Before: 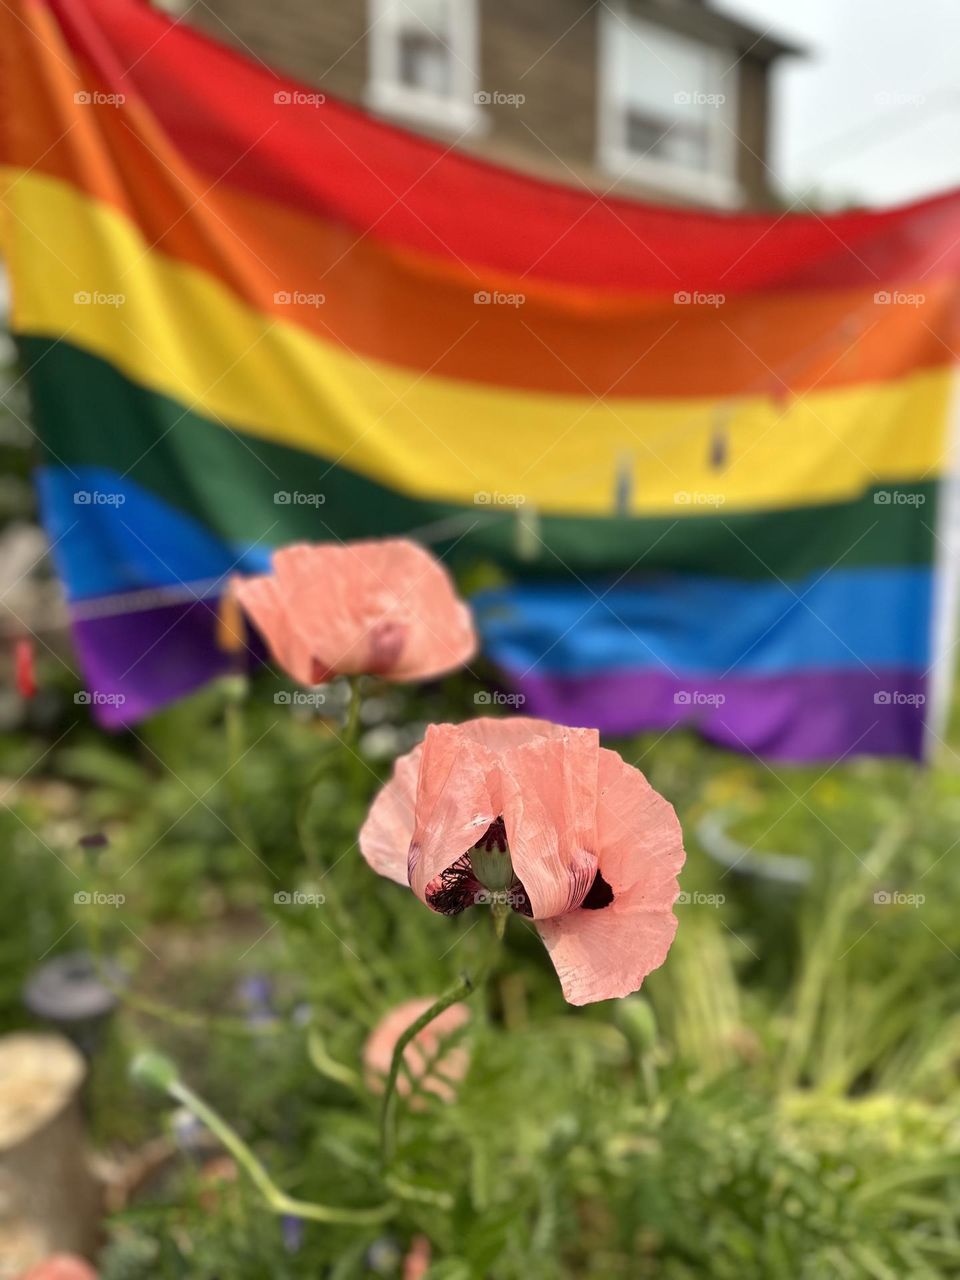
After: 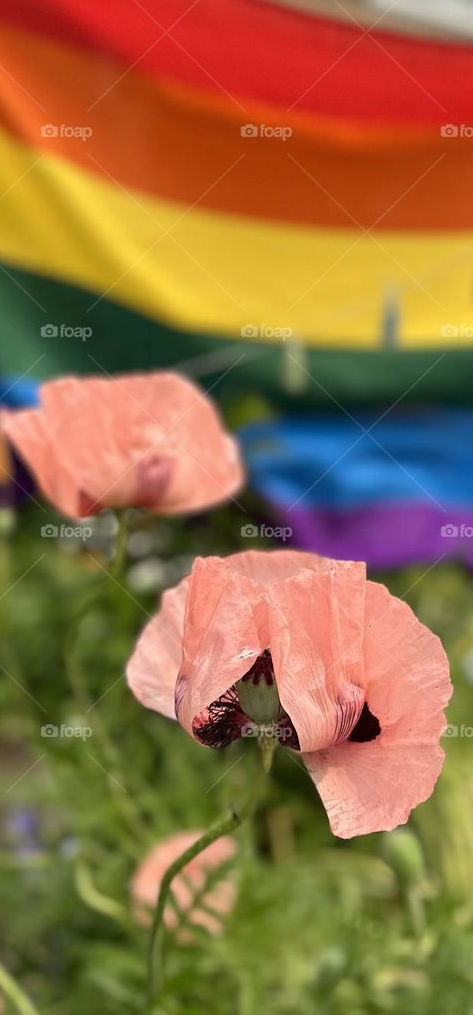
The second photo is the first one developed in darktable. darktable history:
crop and rotate: angle 0.016°, left 24.31%, top 13.043%, right 26.302%, bottom 7.578%
